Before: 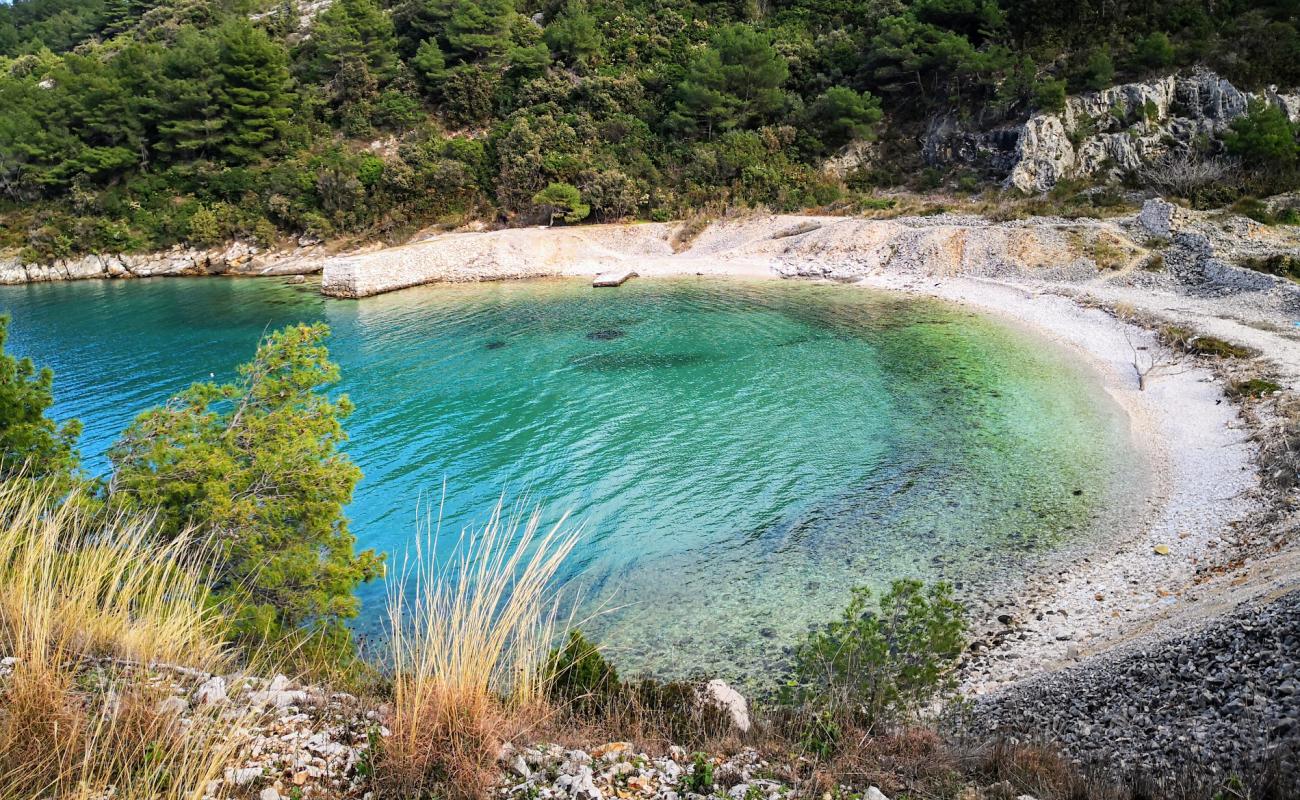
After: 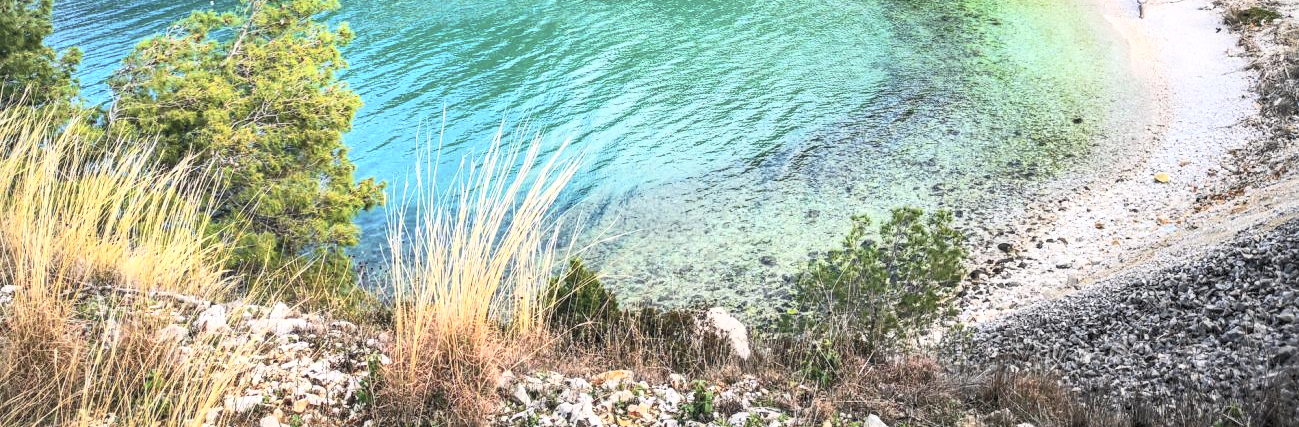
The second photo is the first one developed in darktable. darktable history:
crop and rotate: top 46.593%, right 0.051%
contrast brightness saturation: contrast 0.42, brightness 0.552, saturation -0.188
vignetting: fall-off start 89.23%, fall-off radius 44.38%, brightness -0.147, width/height ratio 1.158
local contrast: on, module defaults
shadows and highlights: on, module defaults
